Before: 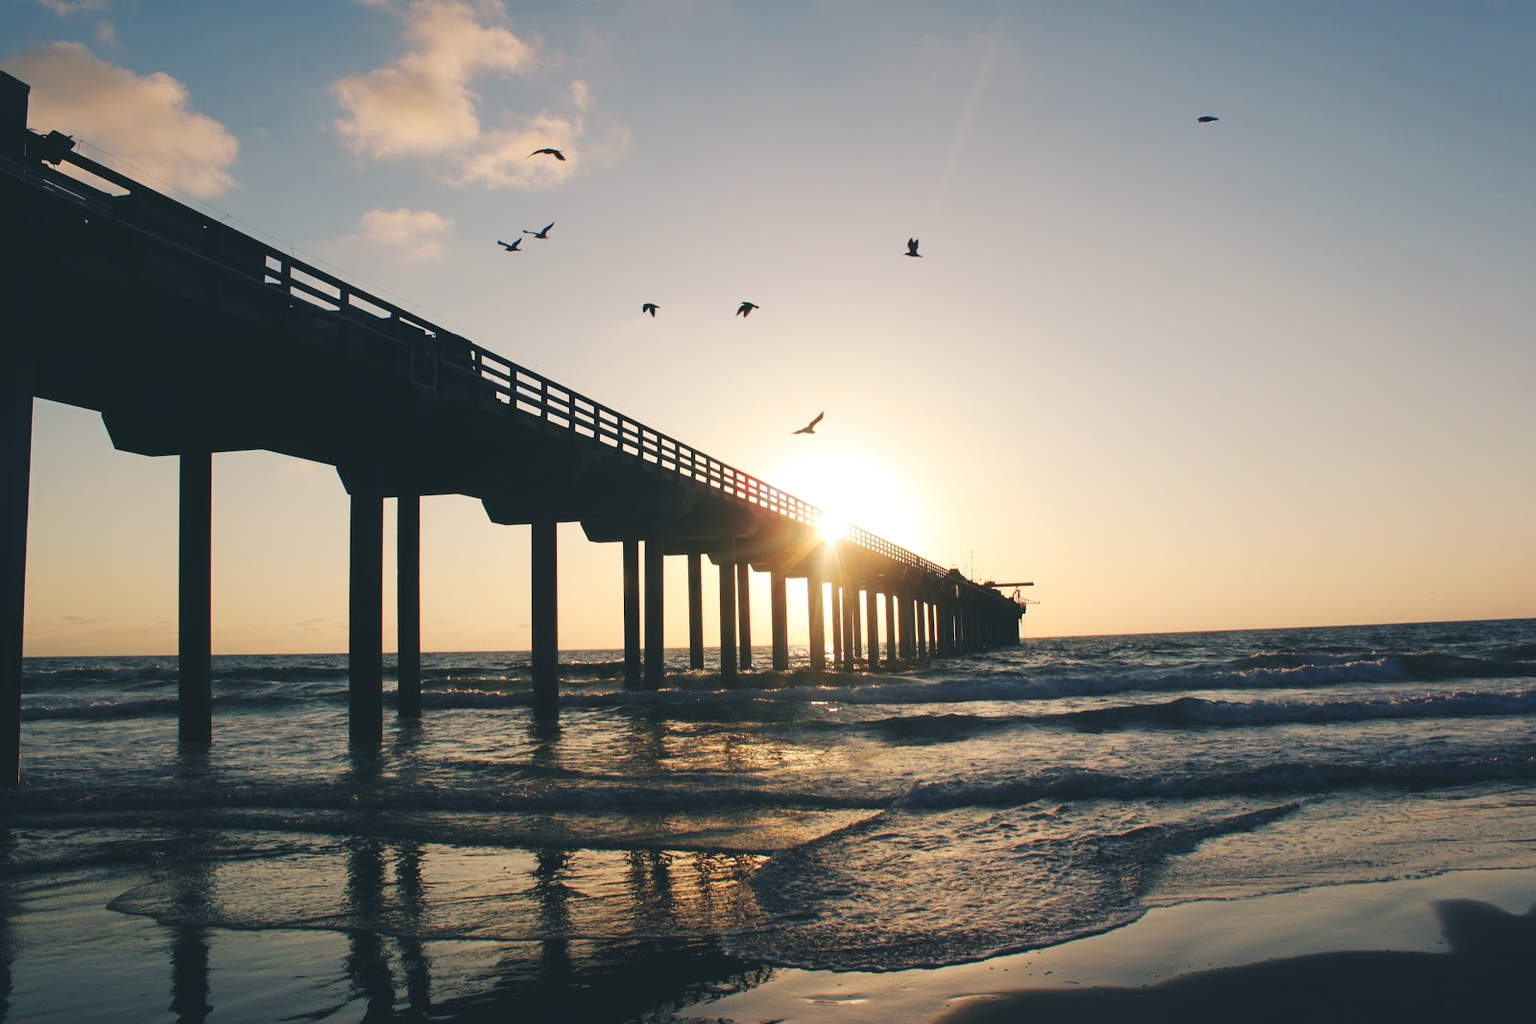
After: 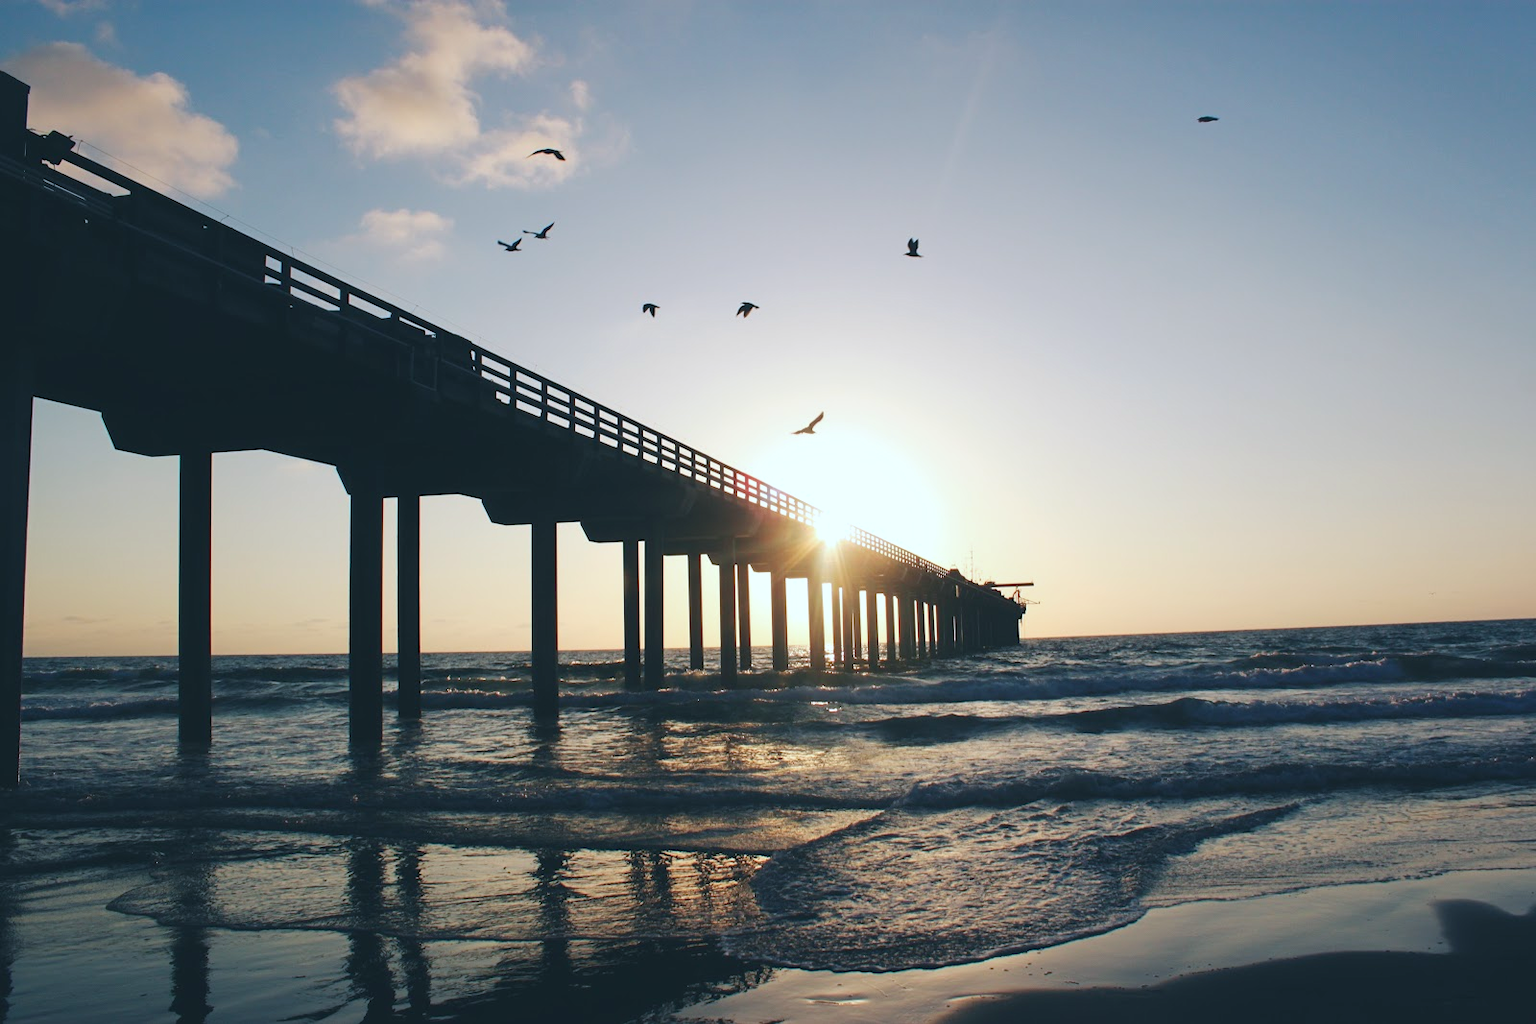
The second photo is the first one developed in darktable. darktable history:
color calibration: illuminant custom, x 0.368, y 0.373, temperature 4344.21 K
